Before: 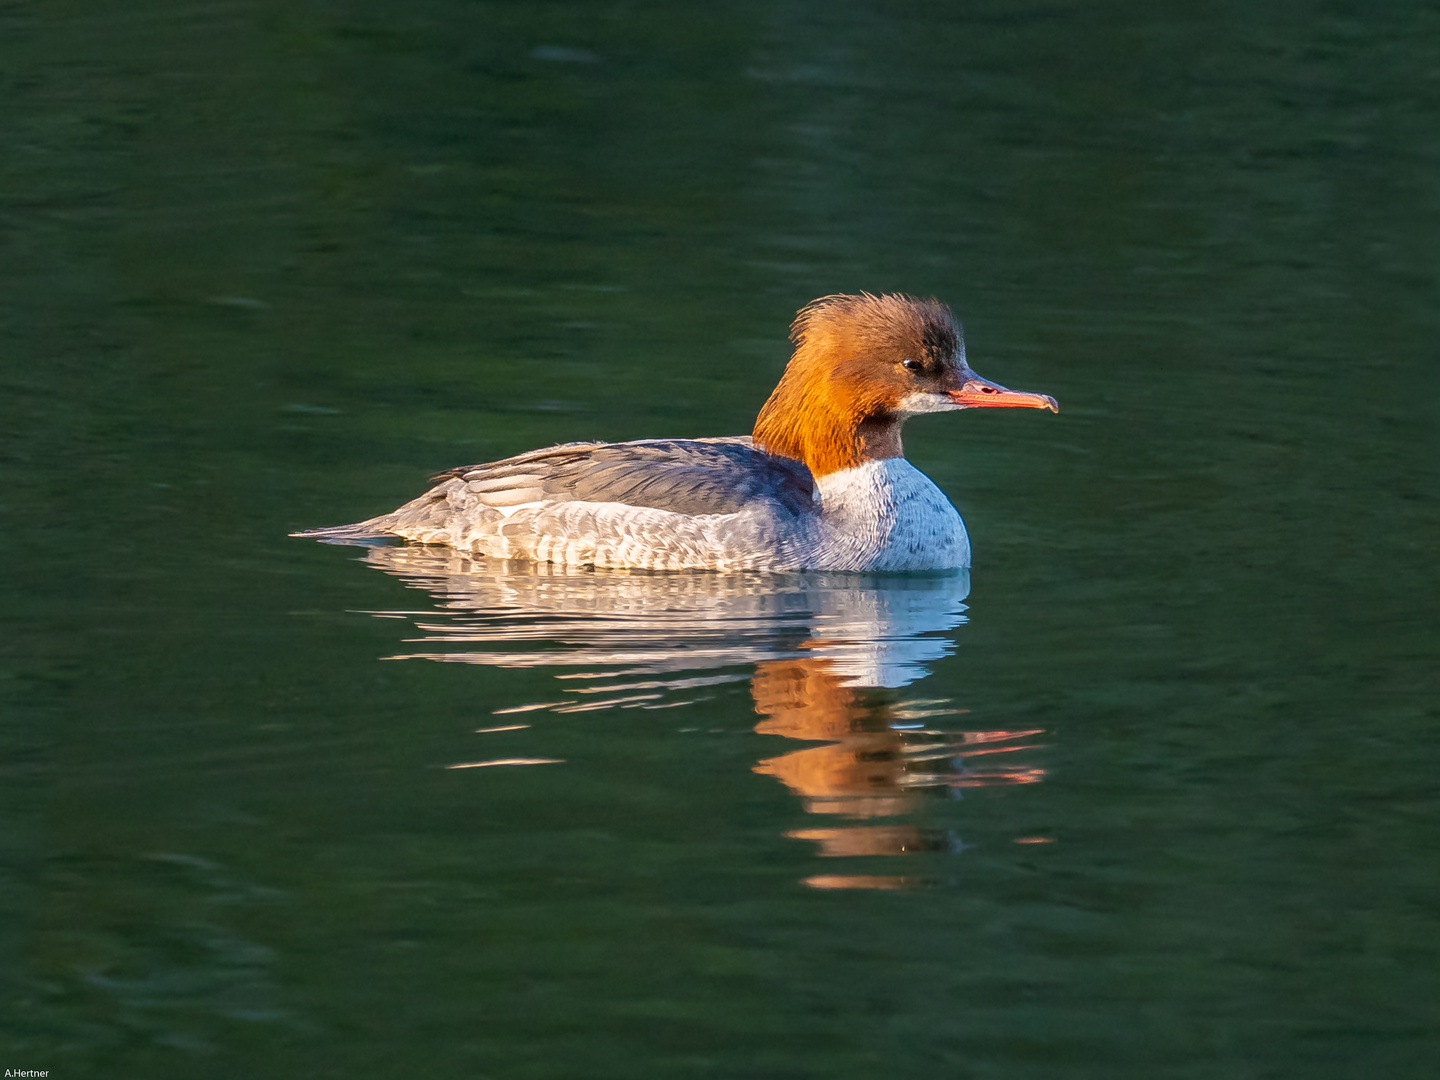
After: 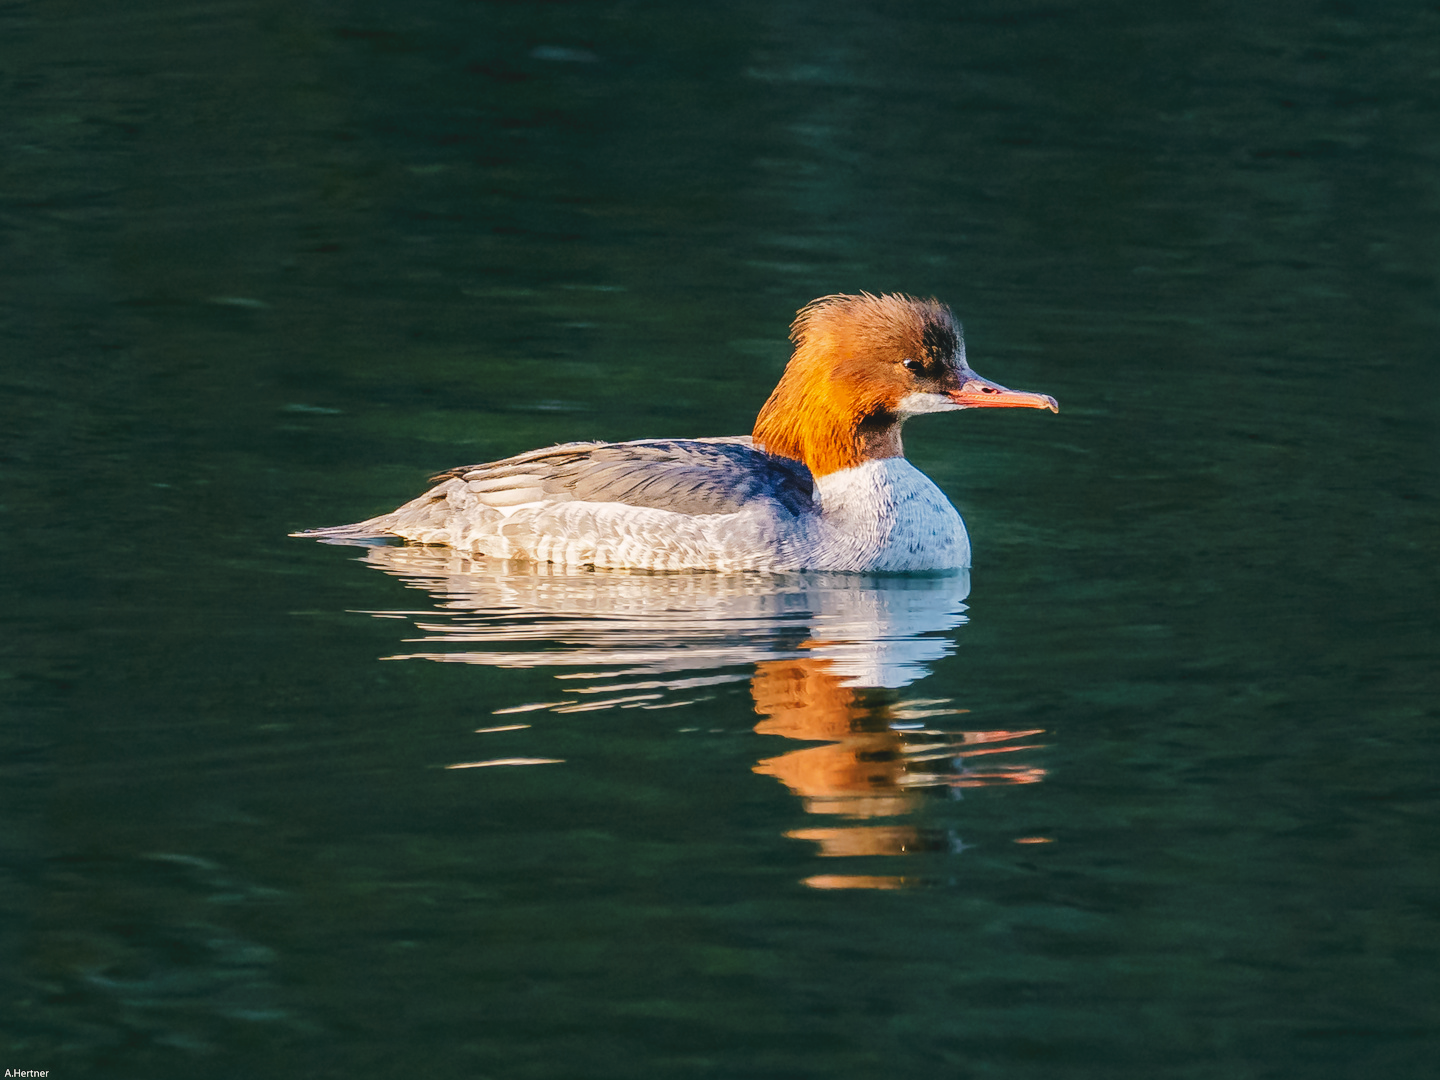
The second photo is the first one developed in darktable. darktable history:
tone curve: curves: ch0 [(0, 0) (0.003, 0.058) (0.011, 0.061) (0.025, 0.065) (0.044, 0.076) (0.069, 0.083) (0.1, 0.09) (0.136, 0.102) (0.177, 0.145) (0.224, 0.196) (0.277, 0.278) (0.335, 0.375) (0.399, 0.486) (0.468, 0.578) (0.543, 0.651) (0.623, 0.717) (0.709, 0.783) (0.801, 0.838) (0.898, 0.91) (1, 1)], preserve colors none
color look up table: target L [91.04, 88.06, 89.14, 86.89, 82.97, 73.06, 58.18, 49.12, 46.17, 27.13, 31.72, 18.75, 200.71, 83.65, 75.54, 71.93, 65.82, 53.87, 56.56, 51.3, 49.61, 49.04, 34.45, 34.59, 30.3, 15.92, 78.73, 81.48, 77.55, 70.76, 61.85, 55.97, 55.03, 52.87, 45.23, 36.79, 36.17, 26.67, 19.15, 15.36, 7.001, 4.276, 97.29, 92.22, 89.99, 61.94, 55.64, 53.5, 29.34], target a [-18.95, -12.46, -8.82, -24.02, -37.67, -27.65, -44.45, -26.58, -2.268, -17.62, -16.56, -9.479, 0, 10.65, -0.147, 37.35, 30.06, 58.45, 1.656, 68.51, 63.91, 38.21, 18.43, 34.18, 31.58, 0.211, 9.092, 30.33, 3.3, 47.97, 16.55, 19.61, 18.62, 64.44, 41.59, 14.14, 41.25, 33.07, 22.71, 2.548, 29.27, -1.287, -1.124, -24.17, -13.41, -23.1, 0.048, -10.13, -6.287], target b [39.57, 5.701, 22.18, 9.249, 26.15, 10.13, 30.45, 29.68, 38.21, 14.17, 0.275, 2.26, -0.001, 31.56, 74.7, 10.74, 39.13, 25.91, 30.78, 10.72, 49.92, 45, 10.07, 42.6, 23.45, 20.57, -4.375, -17.27, -21.96, -34.31, -49.06, -36.28, -9.192, -21.68, 2.478, -65.78, -54.87, -37.79, -9.963, -18.29, -38.6, -6.53, 0.37, -8.442, -9.006, -25.56, -16.78, -47.29, -16.11], num patches 49
